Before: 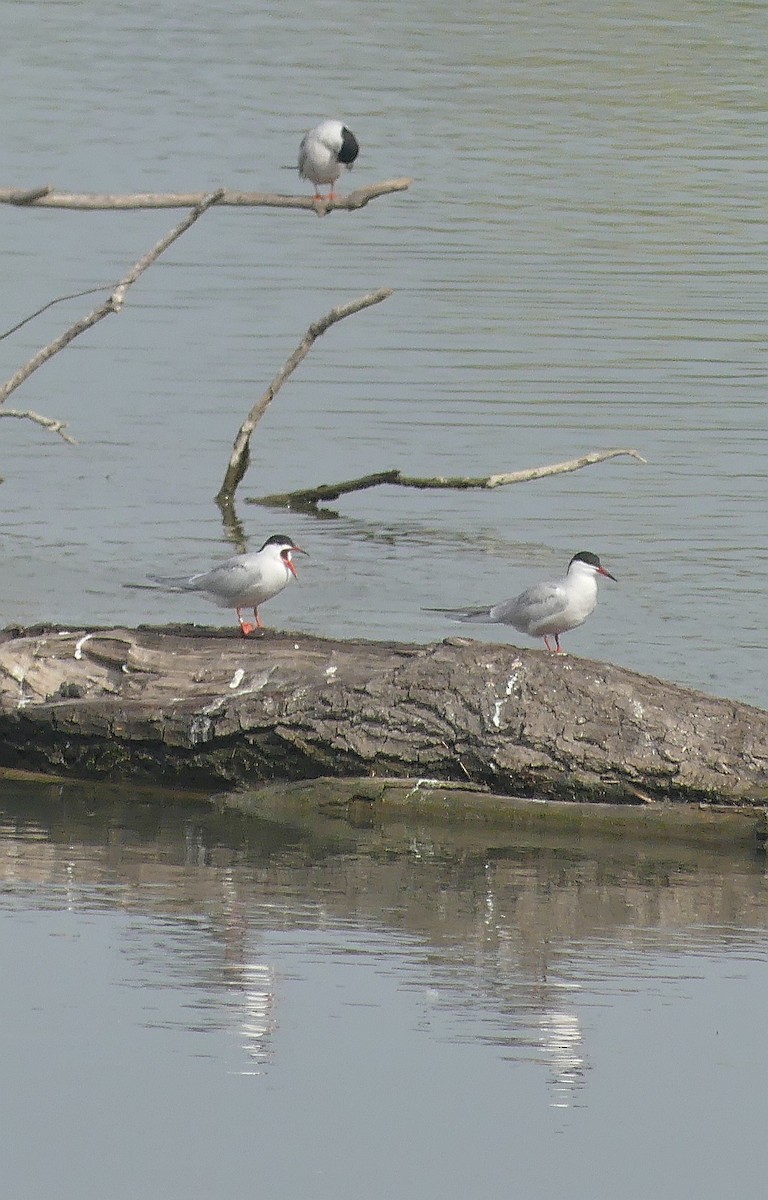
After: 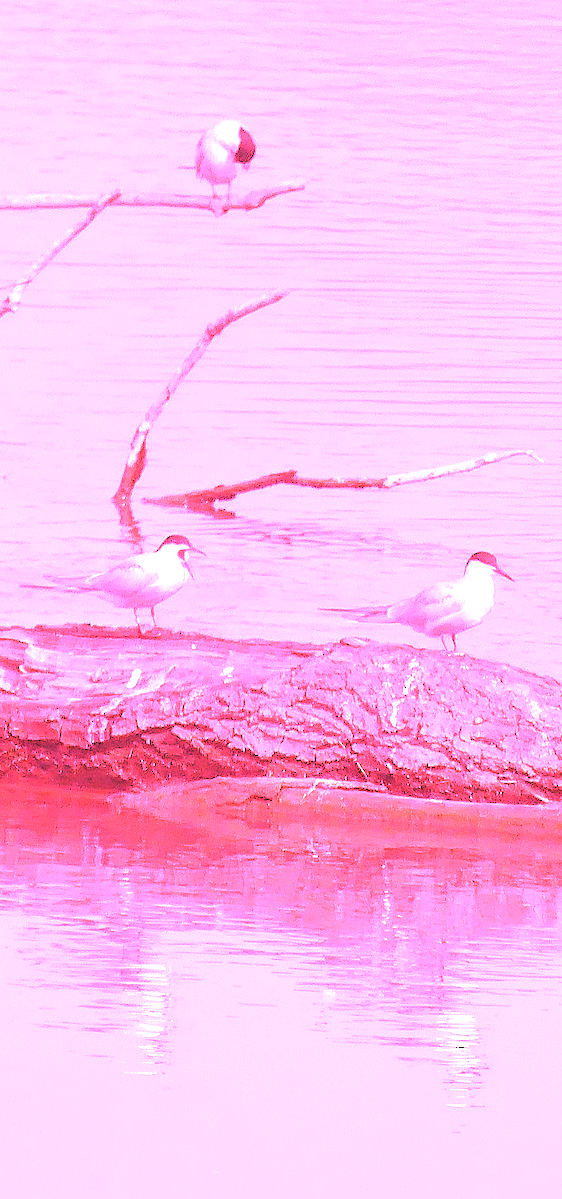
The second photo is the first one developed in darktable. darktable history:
white balance: red 4.26, blue 1.802
exposure: black level correction 0.001, exposure 0.955 EV, compensate exposure bias true, compensate highlight preservation false
crop: left 13.443%, right 13.31%
